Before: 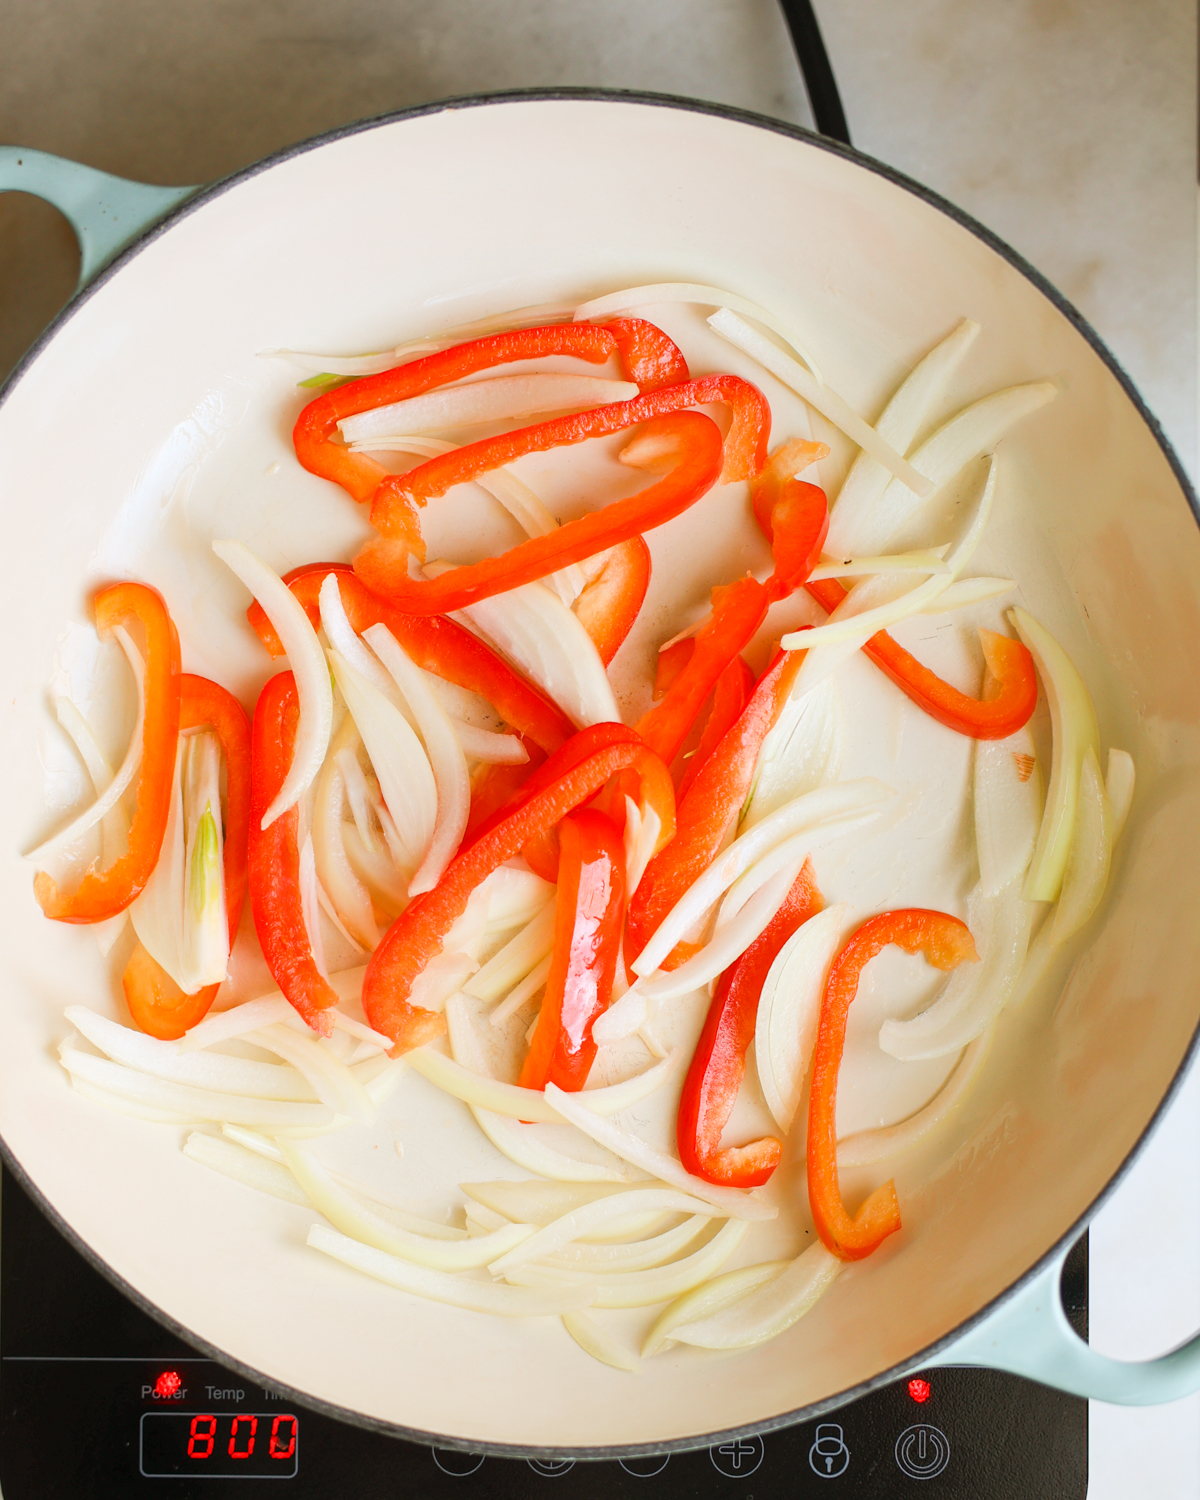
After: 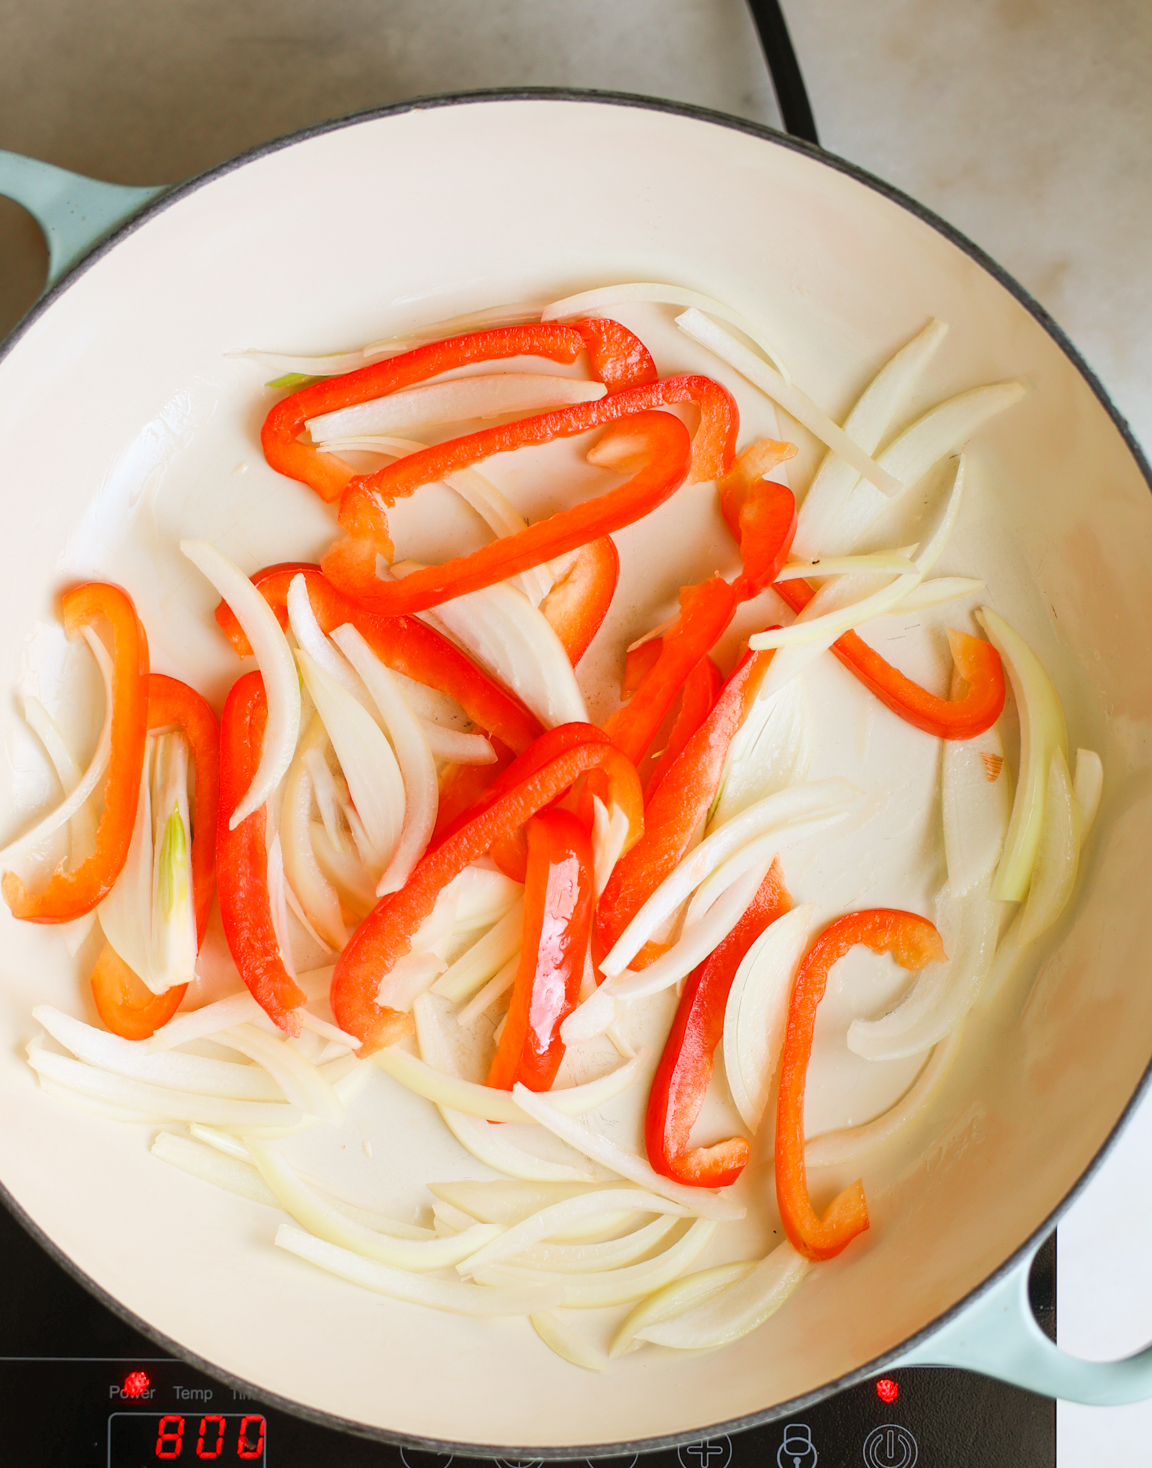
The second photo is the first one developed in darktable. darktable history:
crop and rotate: left 2.687%, right 1.279%, bottom 2.072%
